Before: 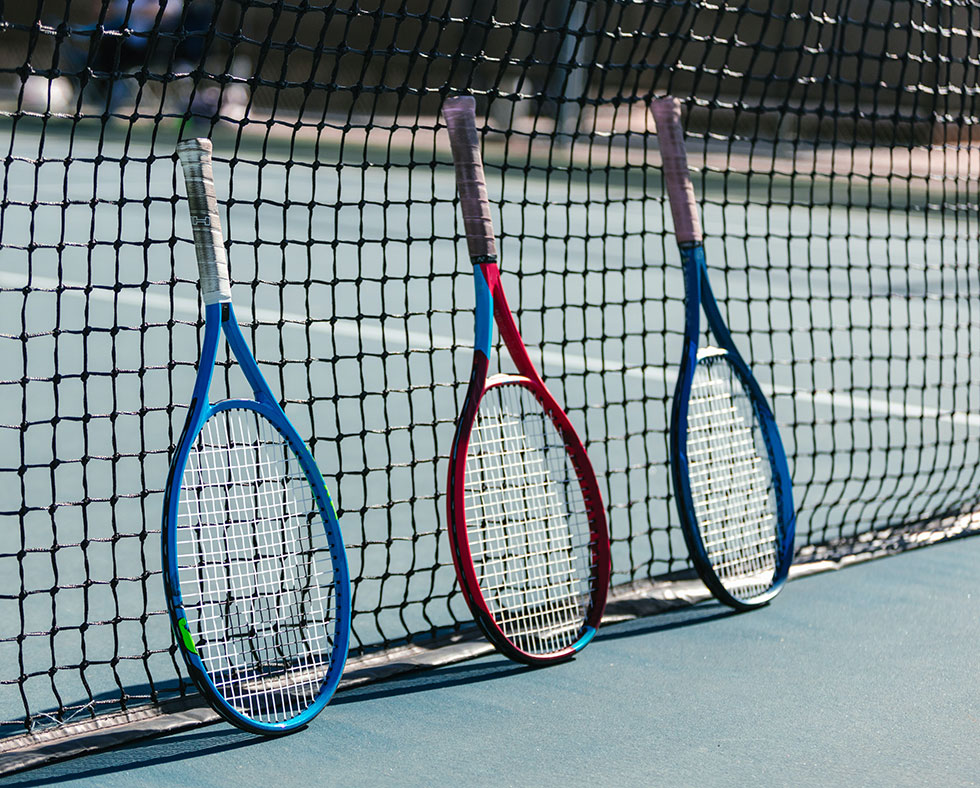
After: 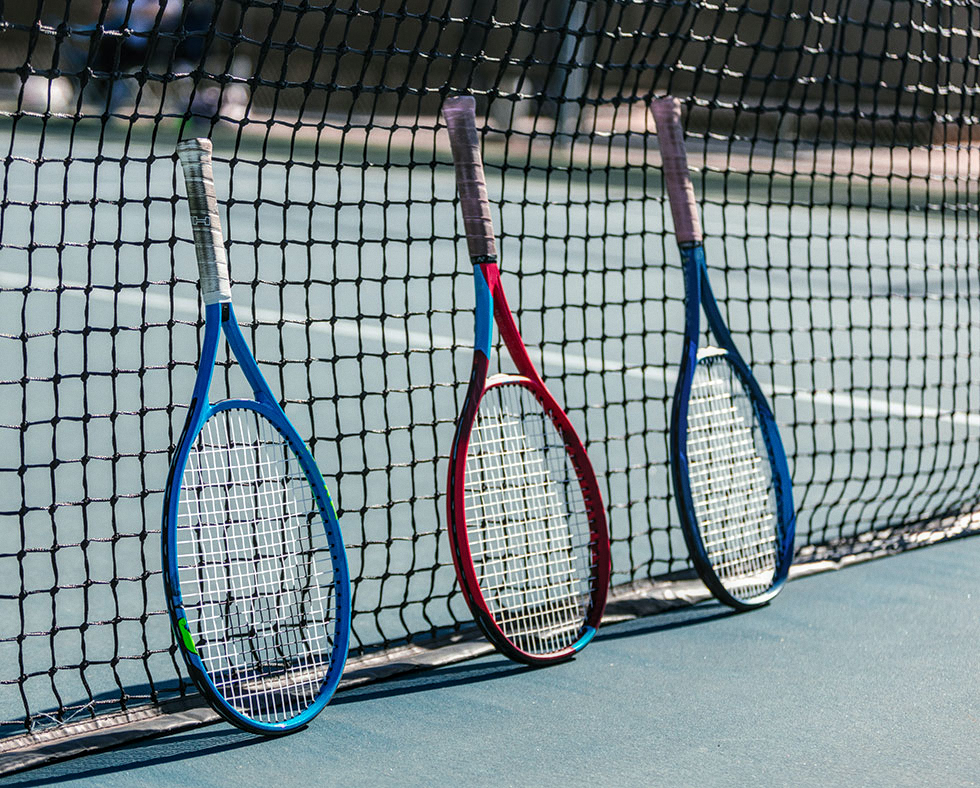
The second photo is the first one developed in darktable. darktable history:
local contrast: on, module defaults
grain: coarseness 0.09 ISO, strength 10%
